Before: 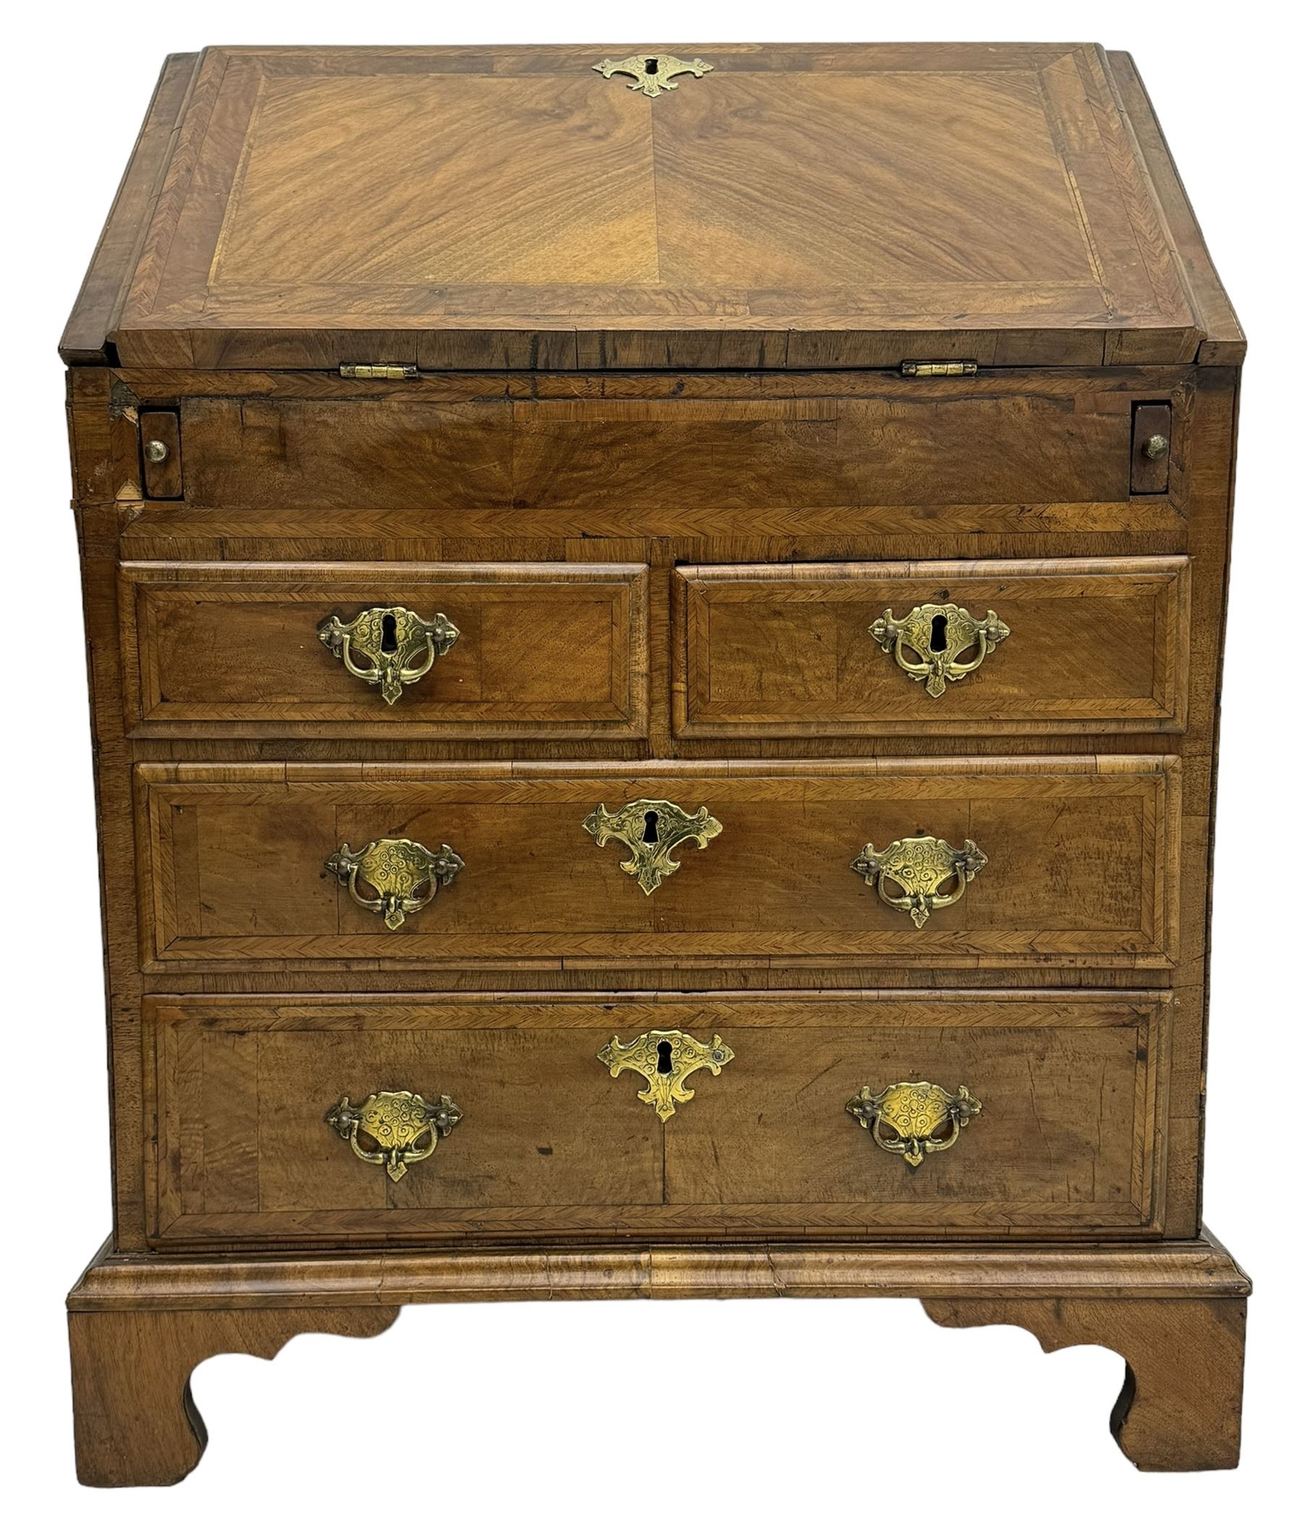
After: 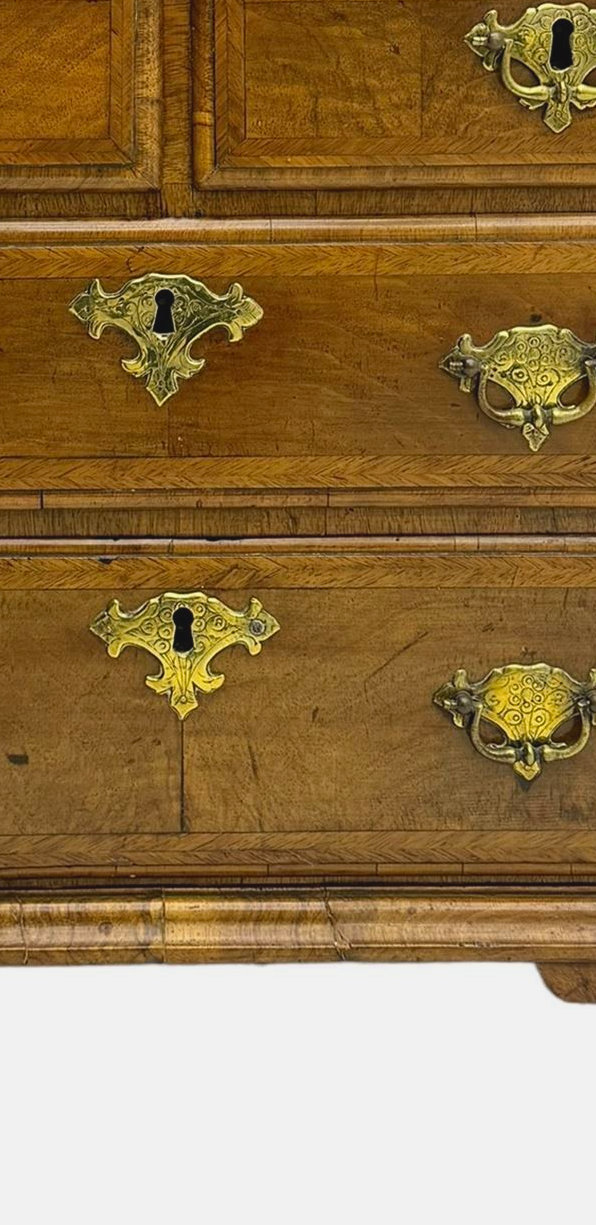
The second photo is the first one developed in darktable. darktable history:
color zones: curves: ch0 [(0, 0.613) (0.01, 0.613) (0.245, 0.448) (0.498, 0.529) (0.642, 0.665) (0.879, 0.777) (0.99, 0.613)]; ch1 [(0, 0) (0.143, 0) (0.286, 0) (0.429, 0) (0.571, 0) (0.714, 0) (0.857, 0)], mix -138.01%
crop: left 40.878%, top 39.176%, right 25.993%, bottom 3.081%
contrast brightness saturation: contrast -0.1, saturation -0.1
